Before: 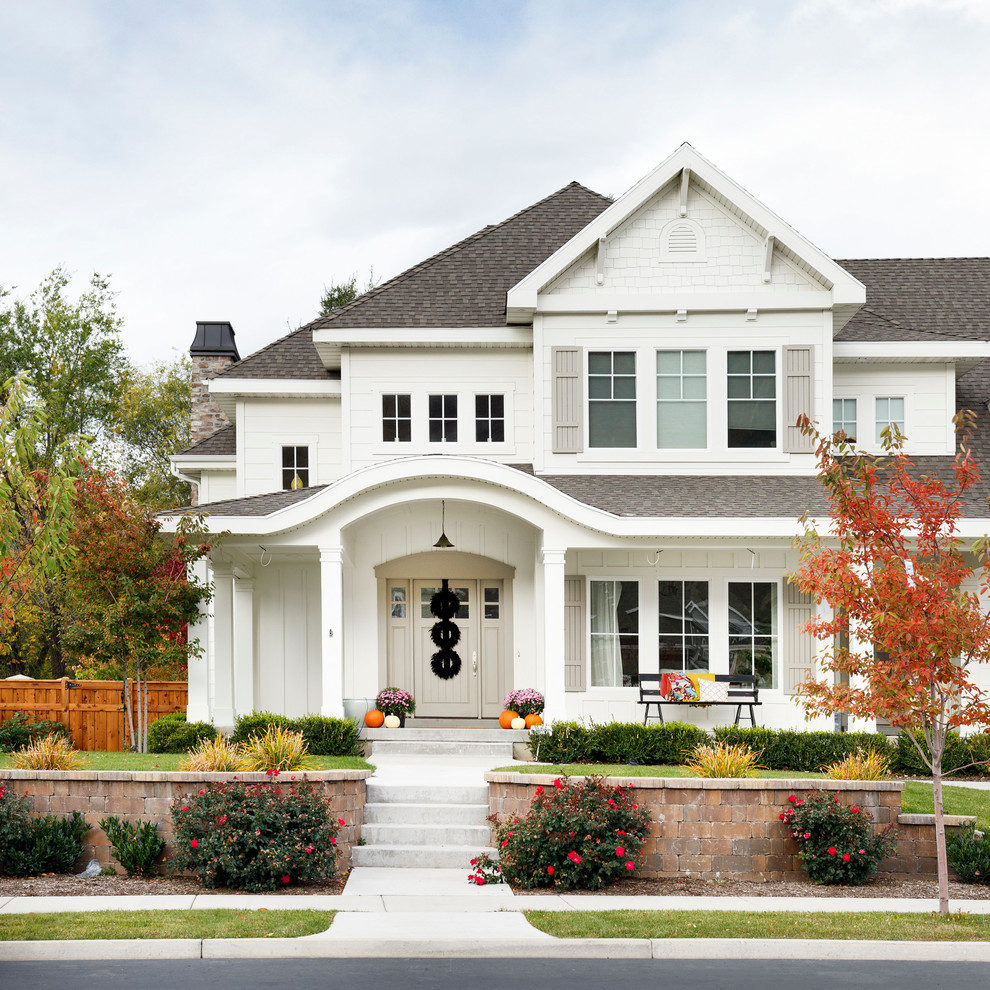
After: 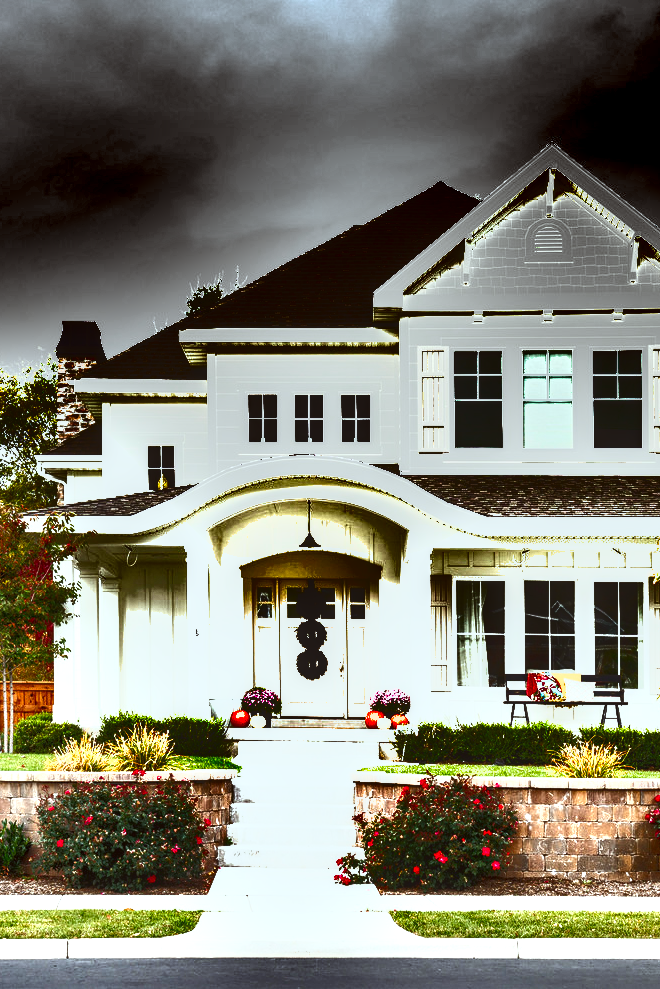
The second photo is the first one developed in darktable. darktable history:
crop and rotate: left 13.537%, right 19.796%
color balance rgb: linear chroma grading › shadows -3%, linear chroma grading › highlights -4%
color correction: highlights a* -4.98, highlights b* -3.76, shadows a* 3.83, shadows b* 4.08
exposure: exposure 1.25 EV, compensate exposure bias true, compensate highlight preservation false
shadows and highlights: shadows 20.91, highlights -82.73, soften with gaussian
local contrast: on, module defaults
